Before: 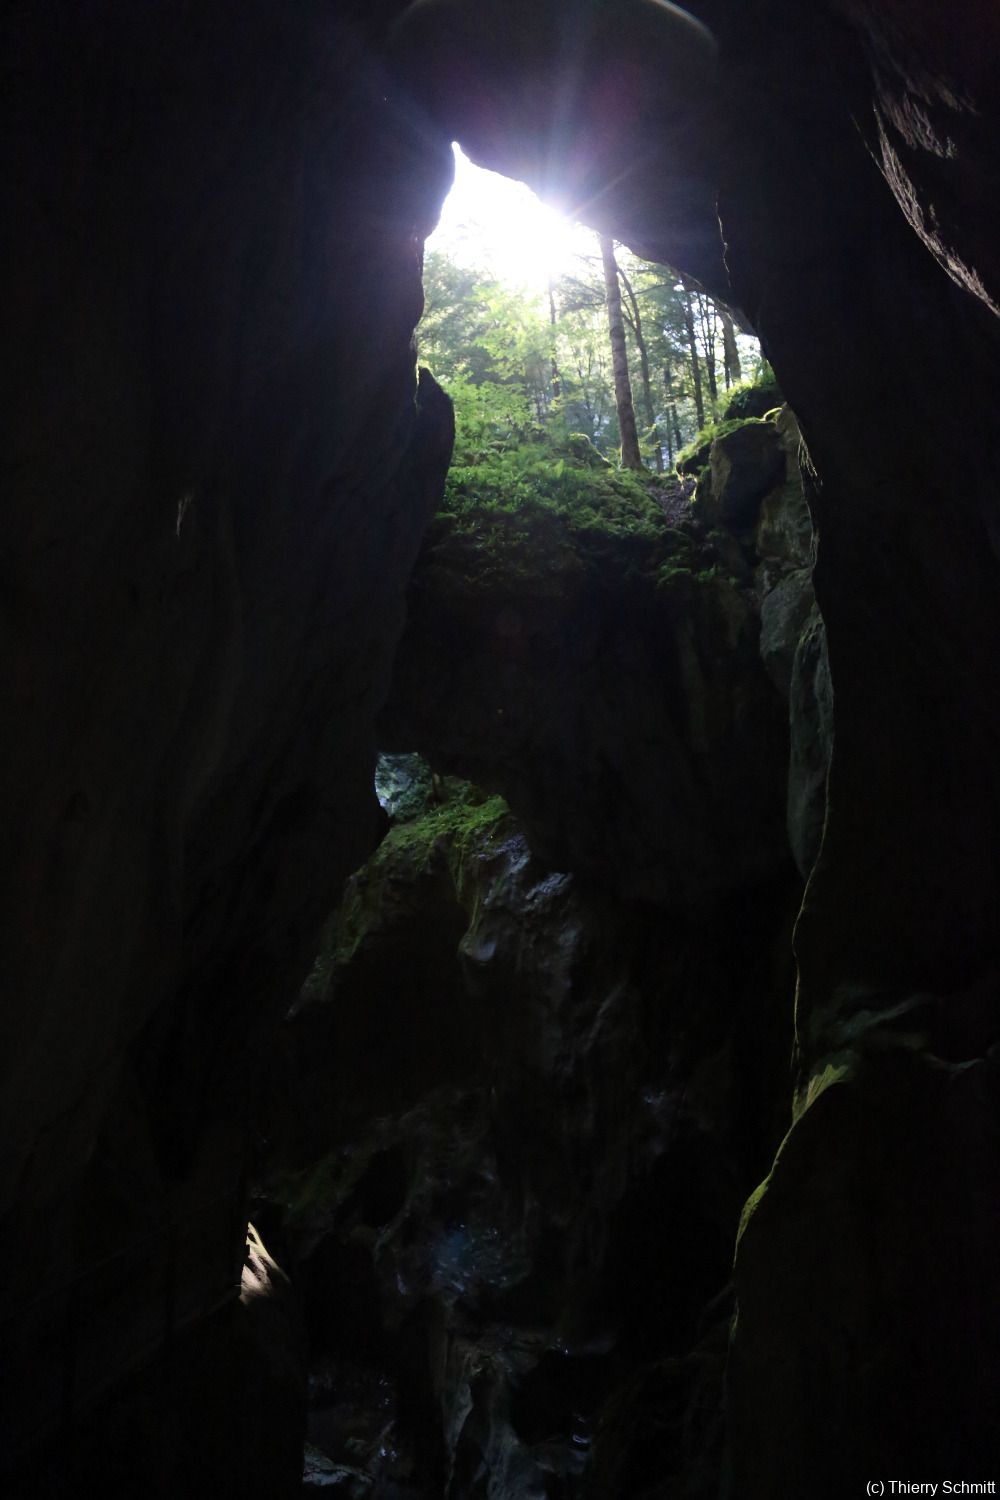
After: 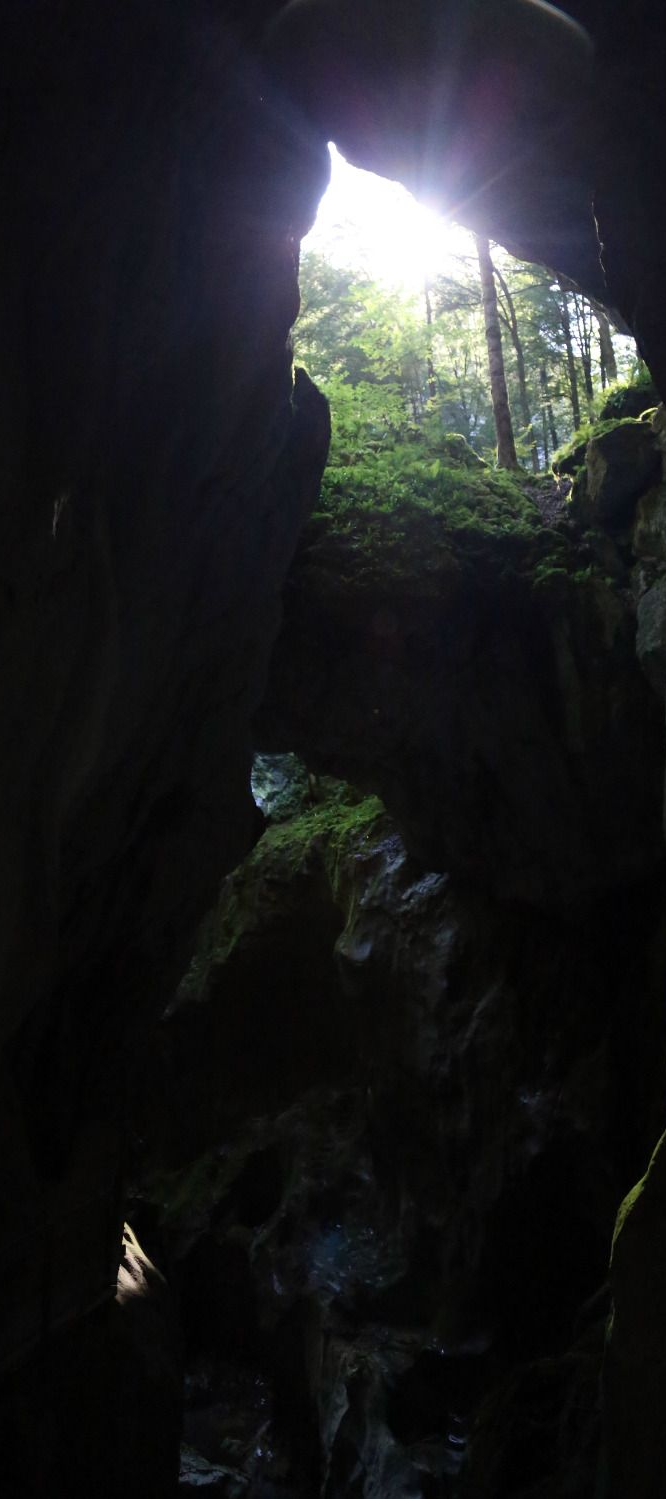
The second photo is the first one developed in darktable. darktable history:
crop and rotate: left 12.438%, right 20.913%
